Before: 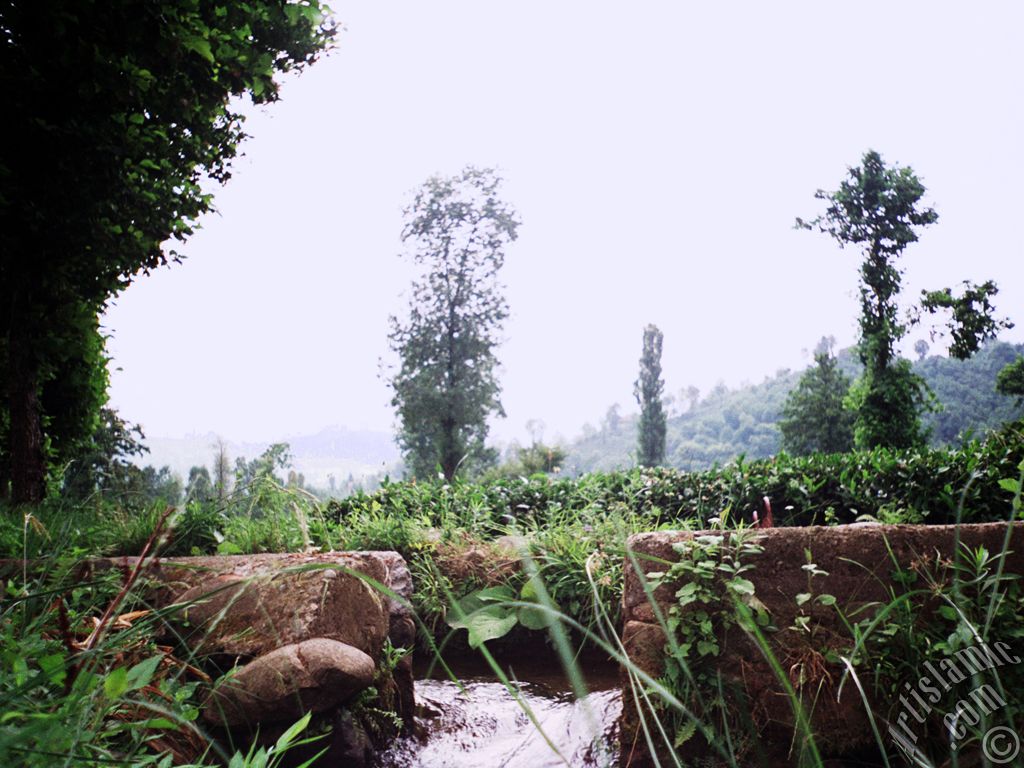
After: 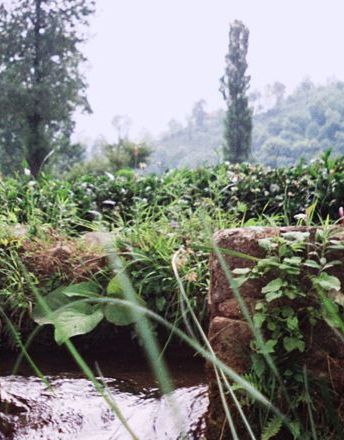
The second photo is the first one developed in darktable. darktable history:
crop: left 40.513%, top 39.642%, right 25.879%, bottom 2.995%
